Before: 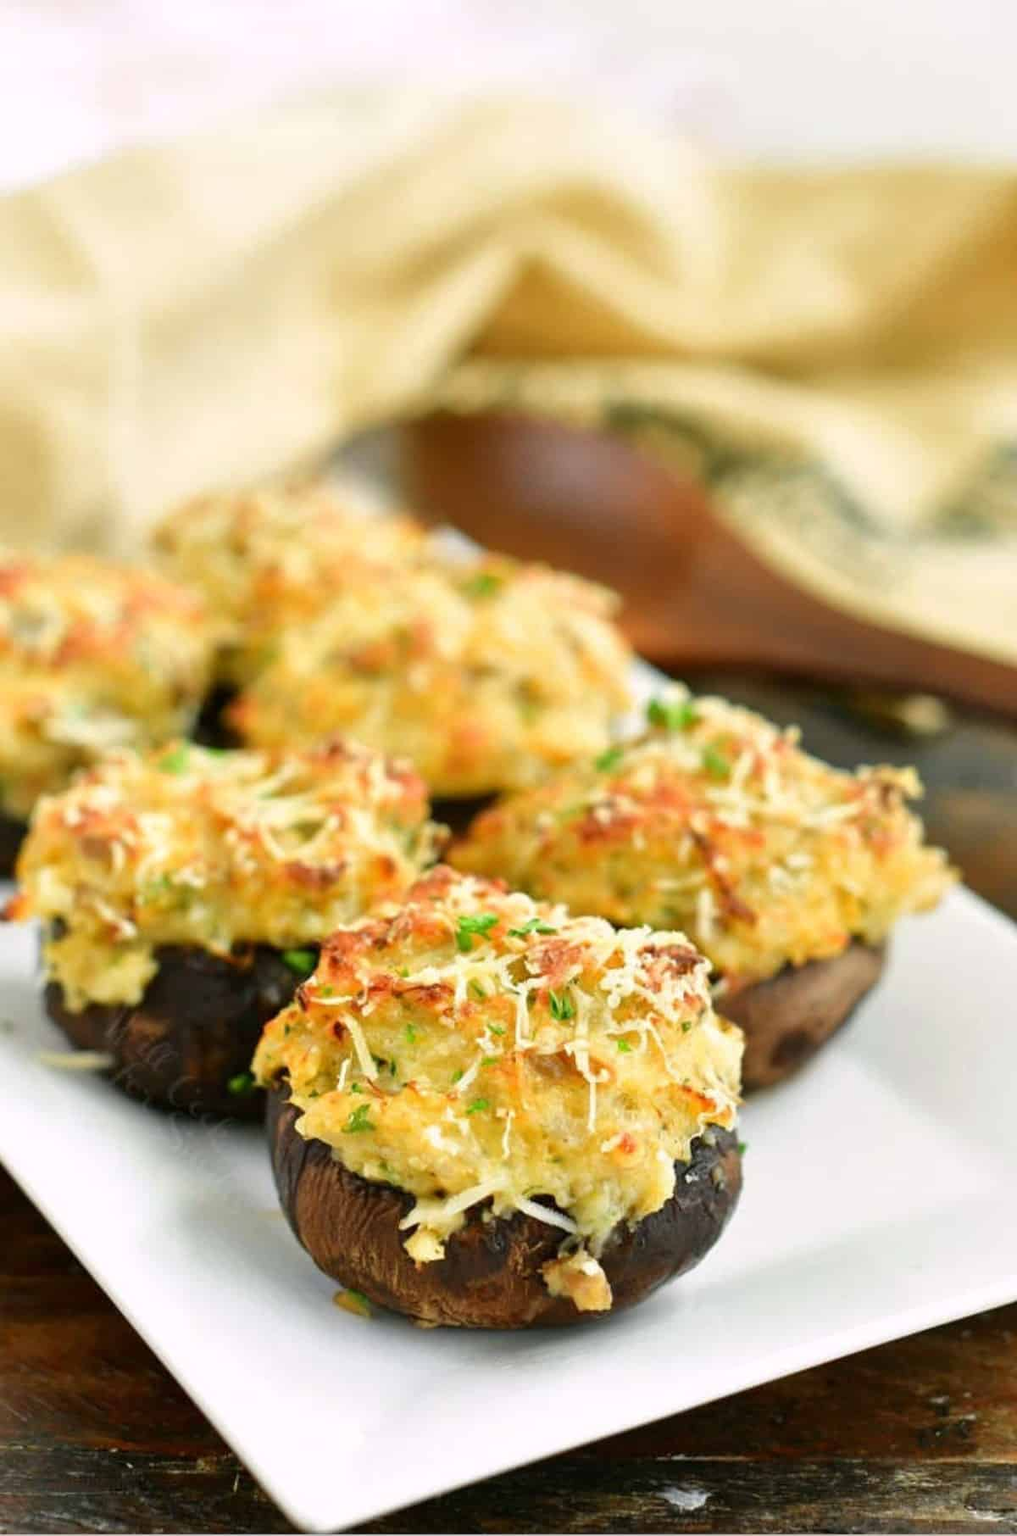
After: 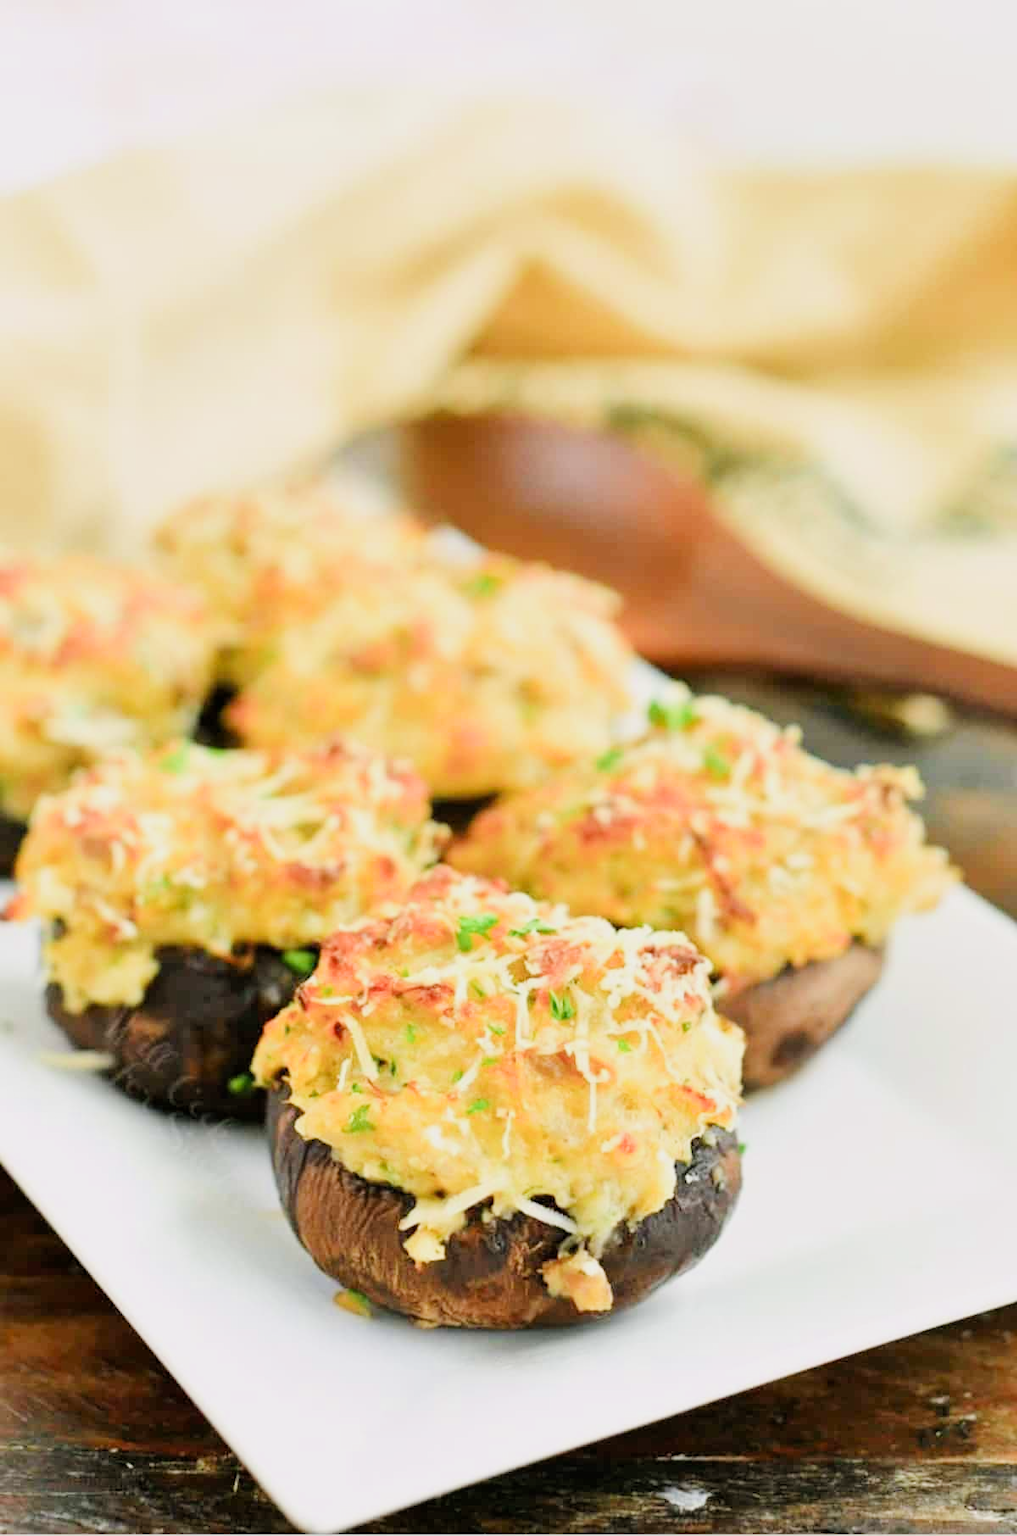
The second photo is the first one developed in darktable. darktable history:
filmic rgb: black relative exposure -7.18 EV, white relative exposure 5.36 EV, hardness 3.02
exposure: black level correction 0, exposure 1.194 EV, compensate exposure bias true, compensate highlight preservation false
